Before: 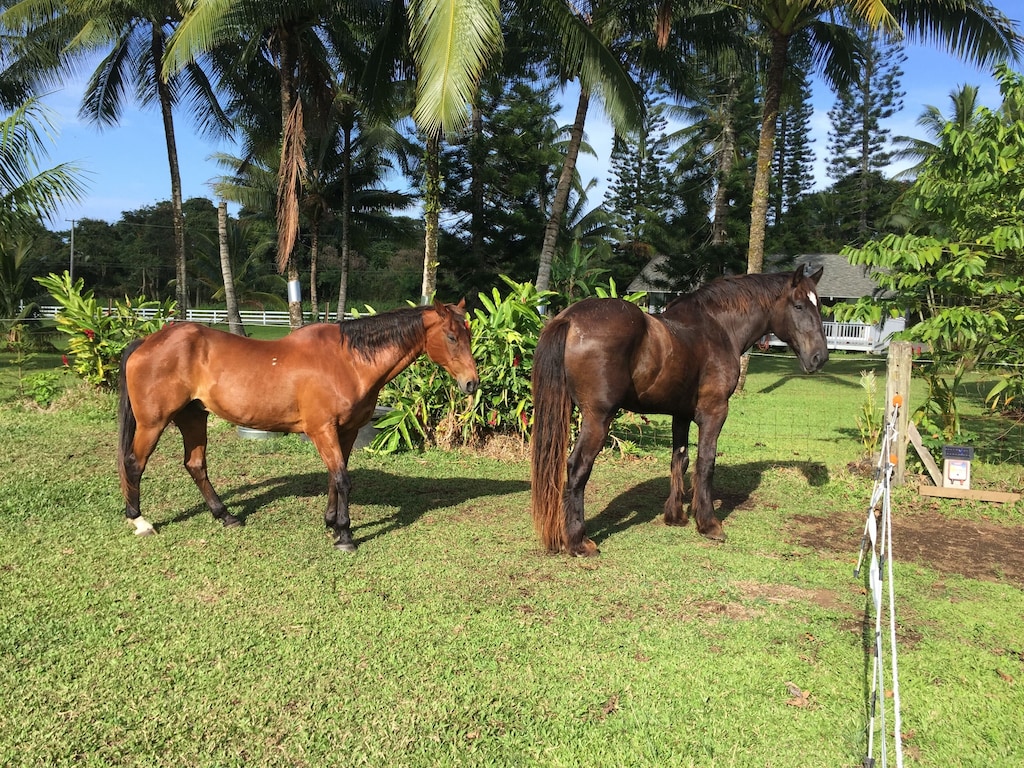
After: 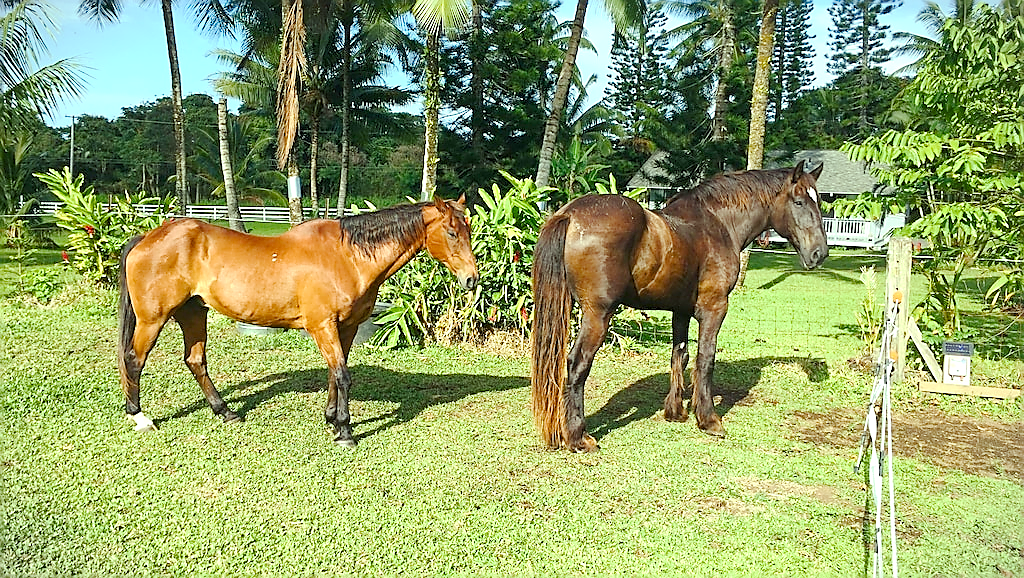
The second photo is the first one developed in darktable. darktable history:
crop: top 13.67%, bottom 11.066%
tone equalizer: on, module defaults
exposure: exposure 0.371 EV, compensate highlight preservation false
color balance rgb: shadows lift › chroma 2.035%, shadows lift › hue 187.76°, highlights gain › luminance 15.67%, highlights gain › chroma 7.012%, highlights gain › hue 124.99°, global offset › hue 169.79°, perceptual saturation grading › global saturation 21.044%, perceptual saturation grading › highlights -19.71%, perceptual saturation grading › shadows 29.393%
sharpen: radius 1.377, amount 1.247, threshold 0.822
vignetting: fall-off start 99.8%, width/height ratio 1.319
base curve: curves: ch0 [(0, 0) (0.158, 0.273) (0.879, 0.895) (1, 1)], preserve colors none
